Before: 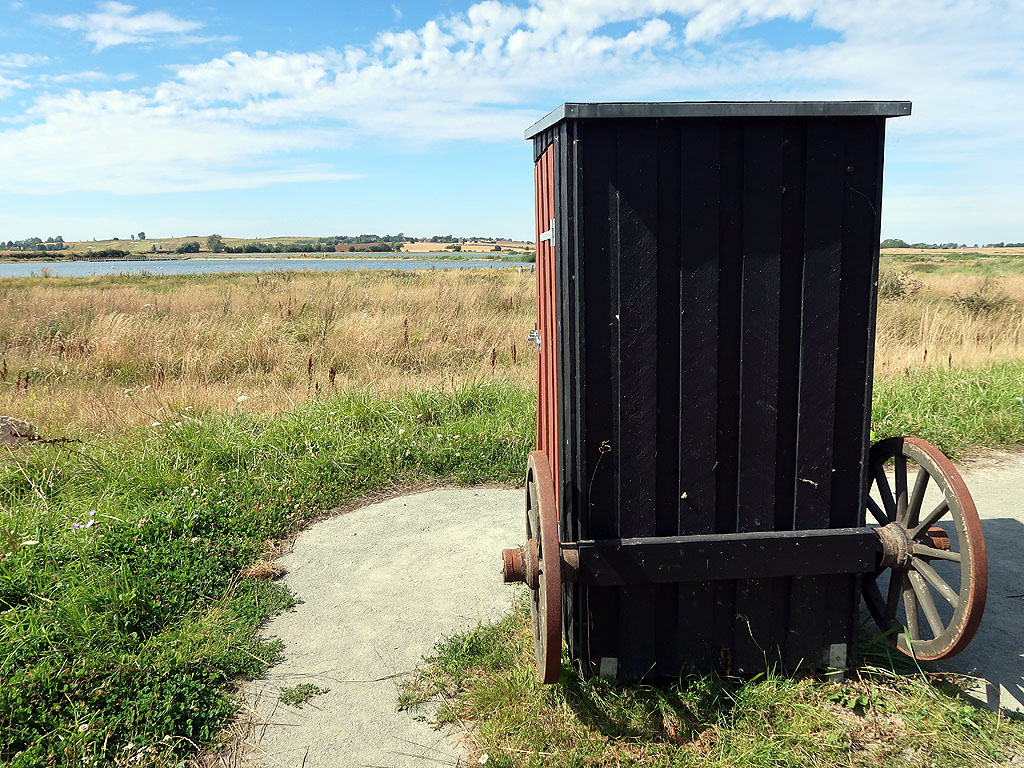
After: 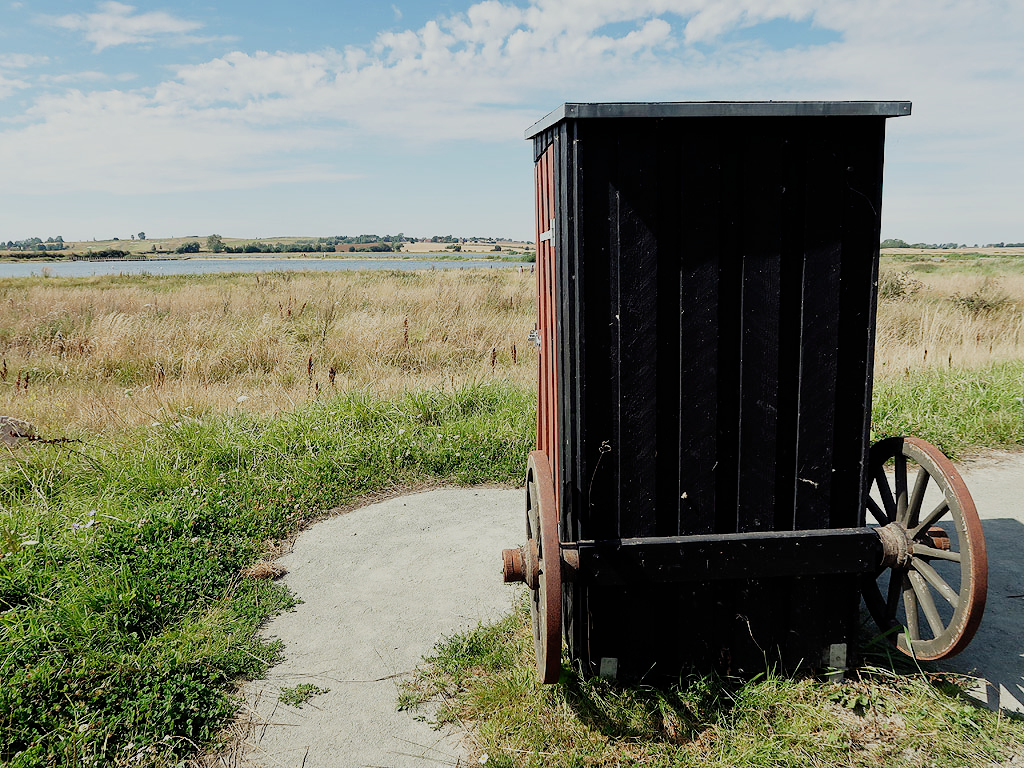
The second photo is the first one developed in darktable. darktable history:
tone equalizer: on, module defaults
filmic rgb: black relative exposure -7.65 EV, white relative exposure 4.56 EV, hardness 3.61, add noise in highlights 0.002, preserve chrominance no, color science v3 (2019), use custom middle-gray values true, iterations of high-quality reconstruction 0, contrast in highlights soft
